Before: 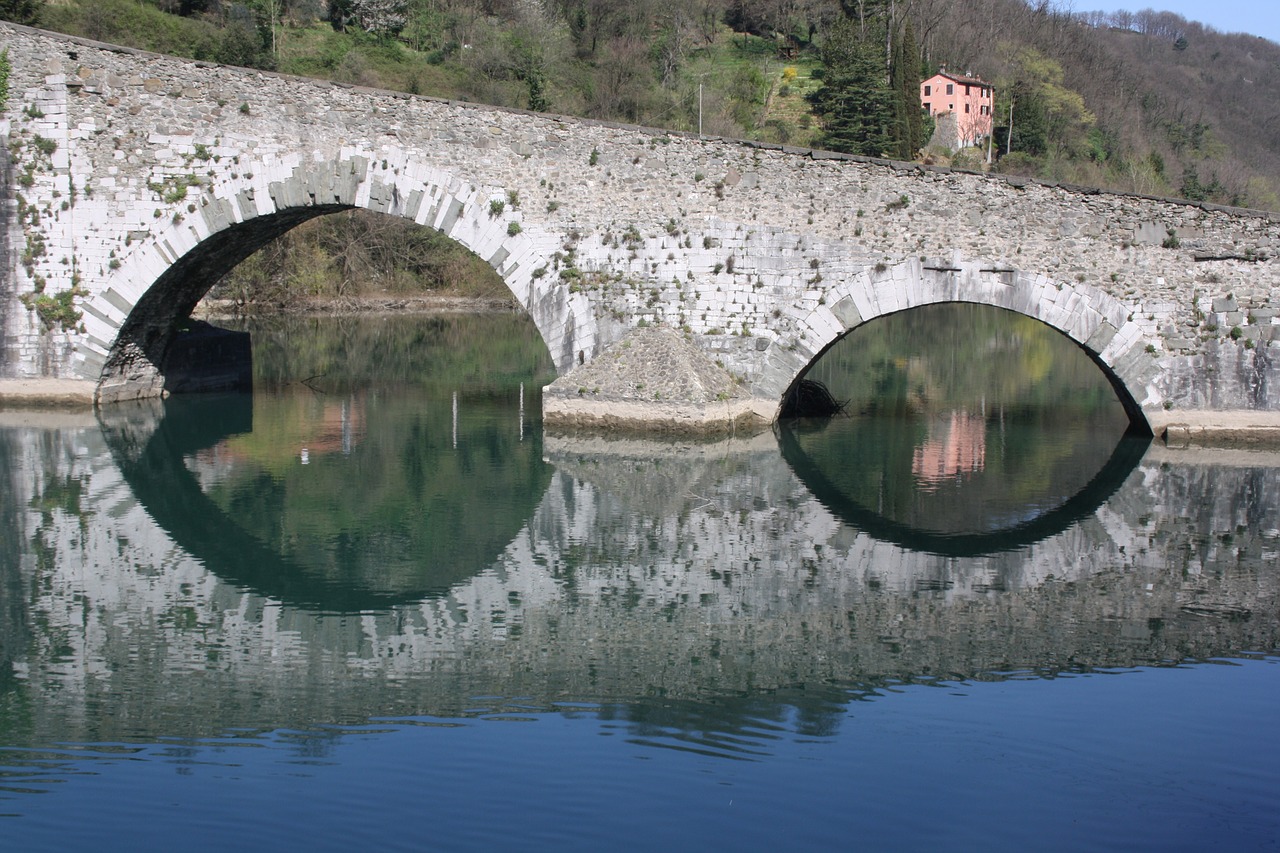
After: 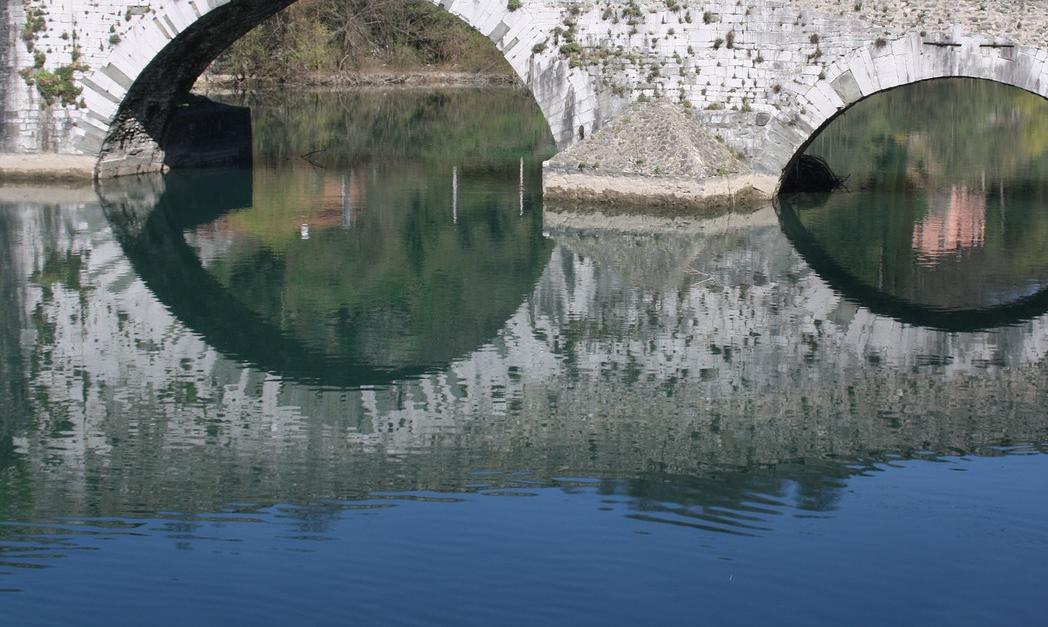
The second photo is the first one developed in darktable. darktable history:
crop: top 26.448%, right 18.05%
